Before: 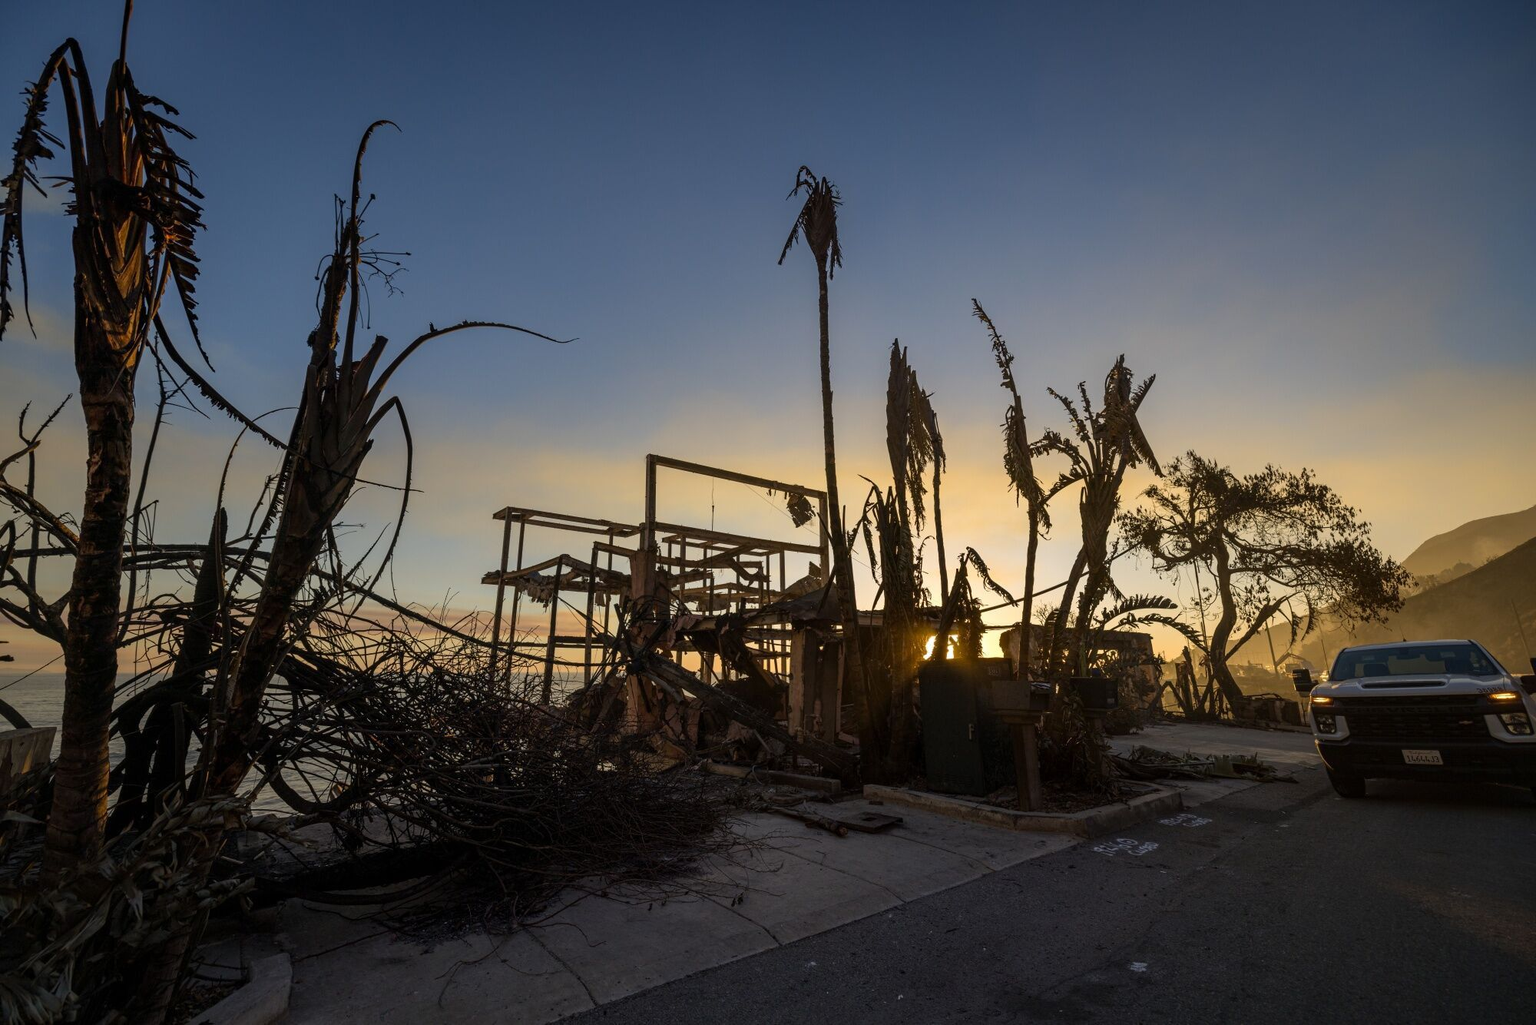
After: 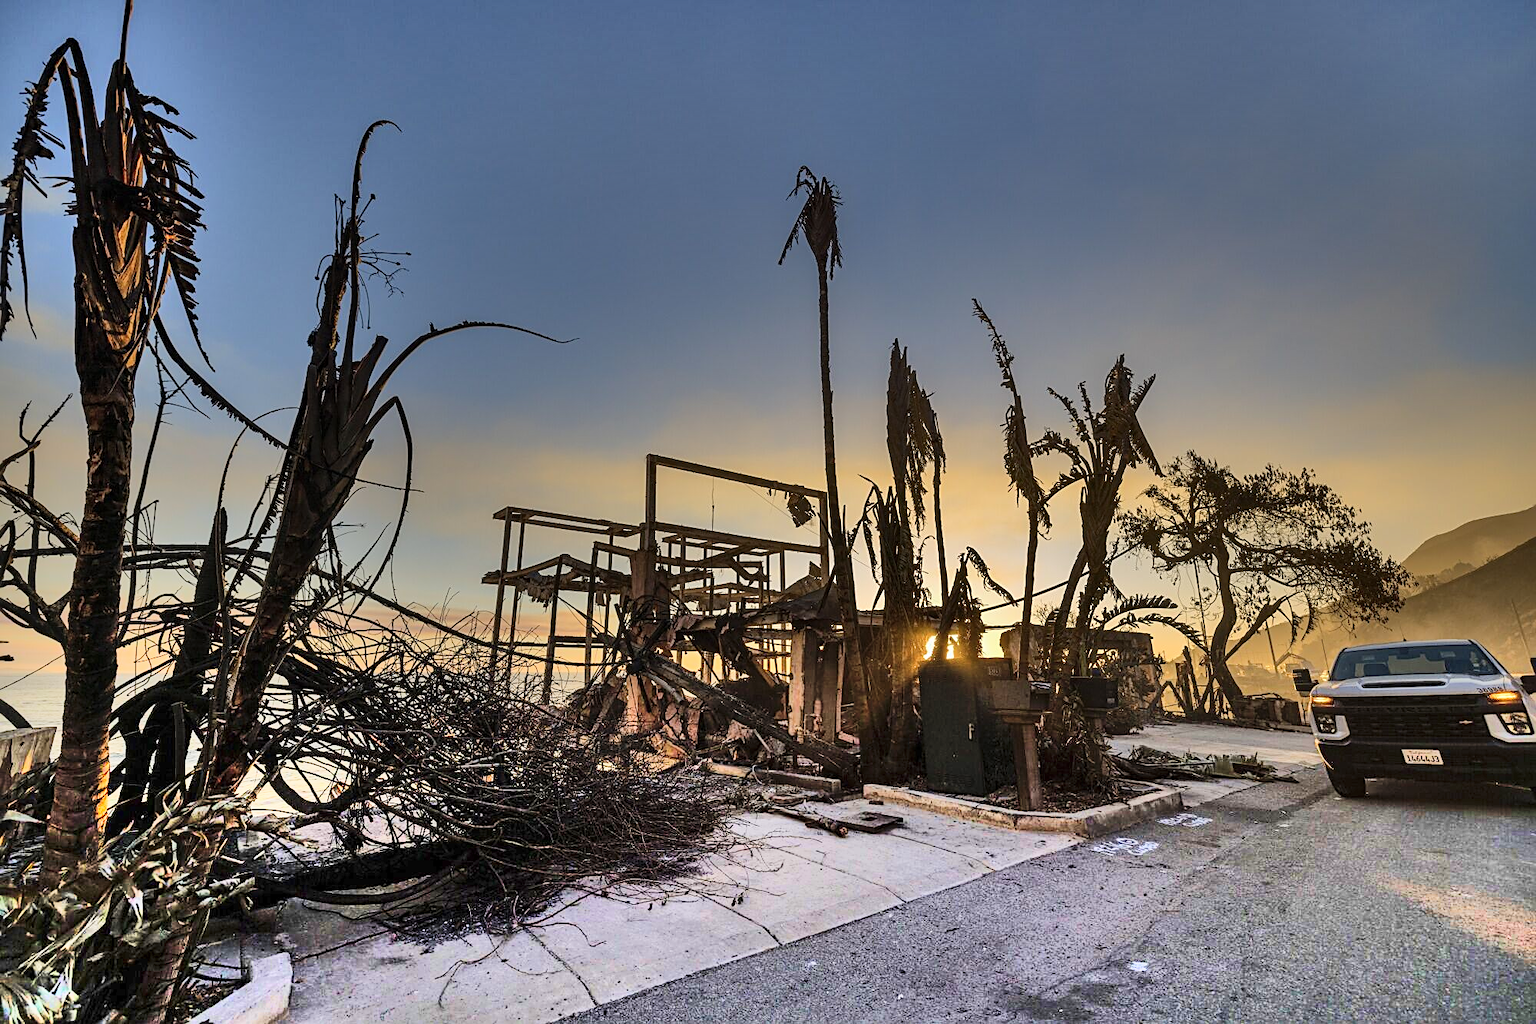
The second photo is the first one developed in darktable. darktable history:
shadows and highlights: radius 123.98, shadows 100, white point adjustment -3, highlights -100, highlights color adjustment 89.84%, soften with gaussian
sharpen: on, module defaults
